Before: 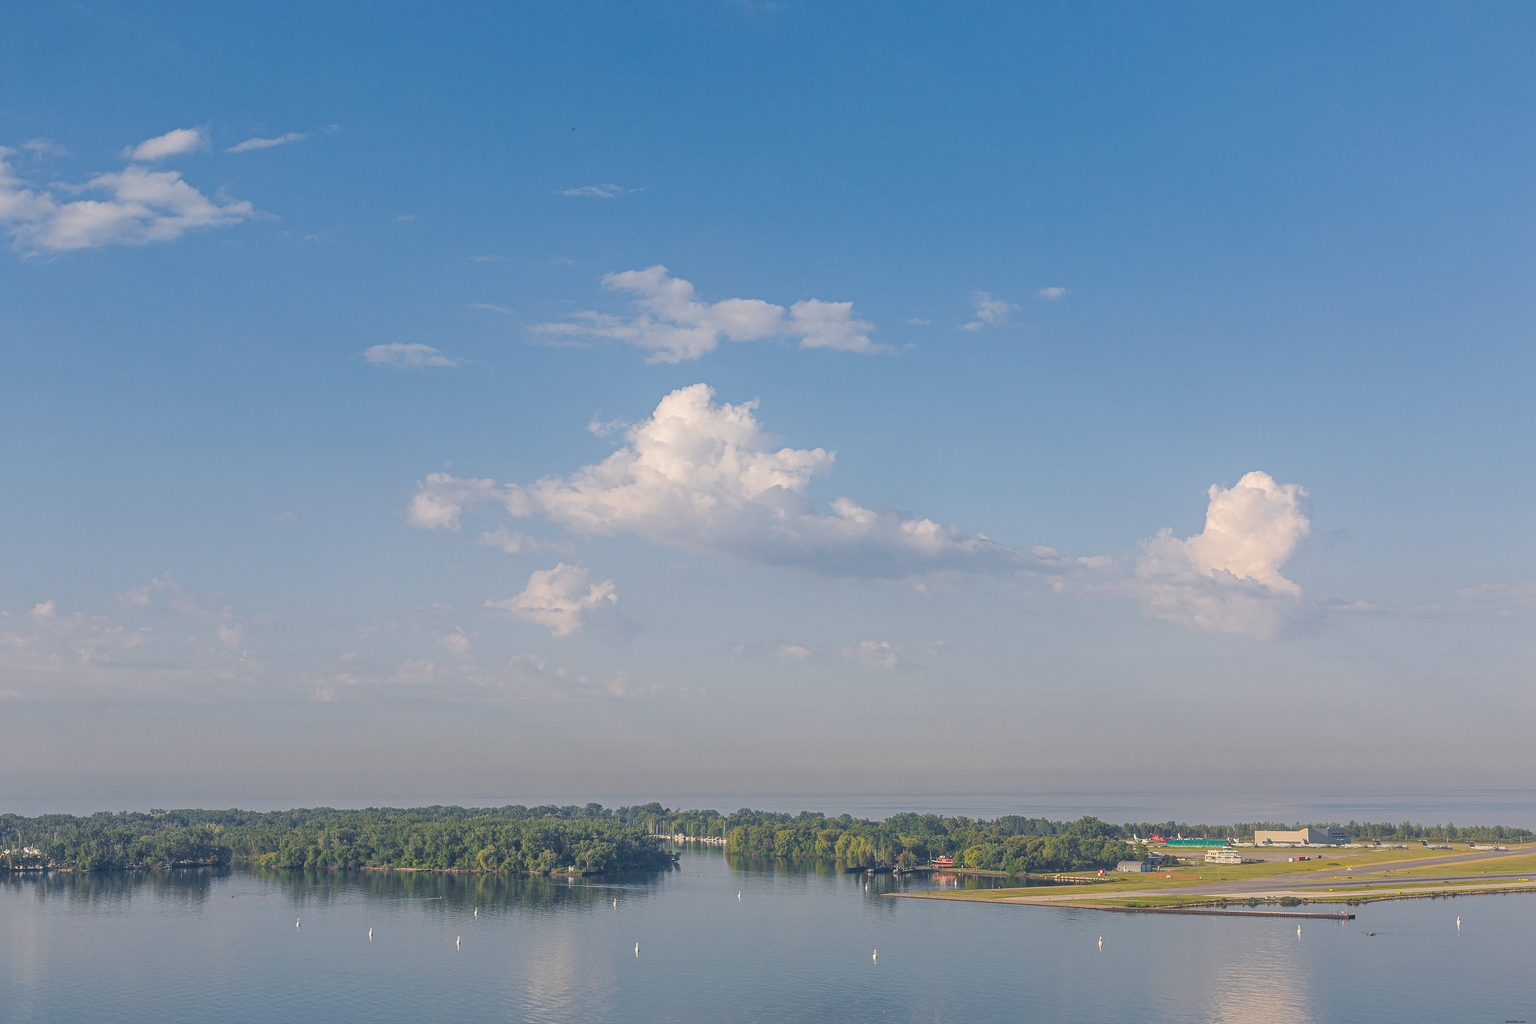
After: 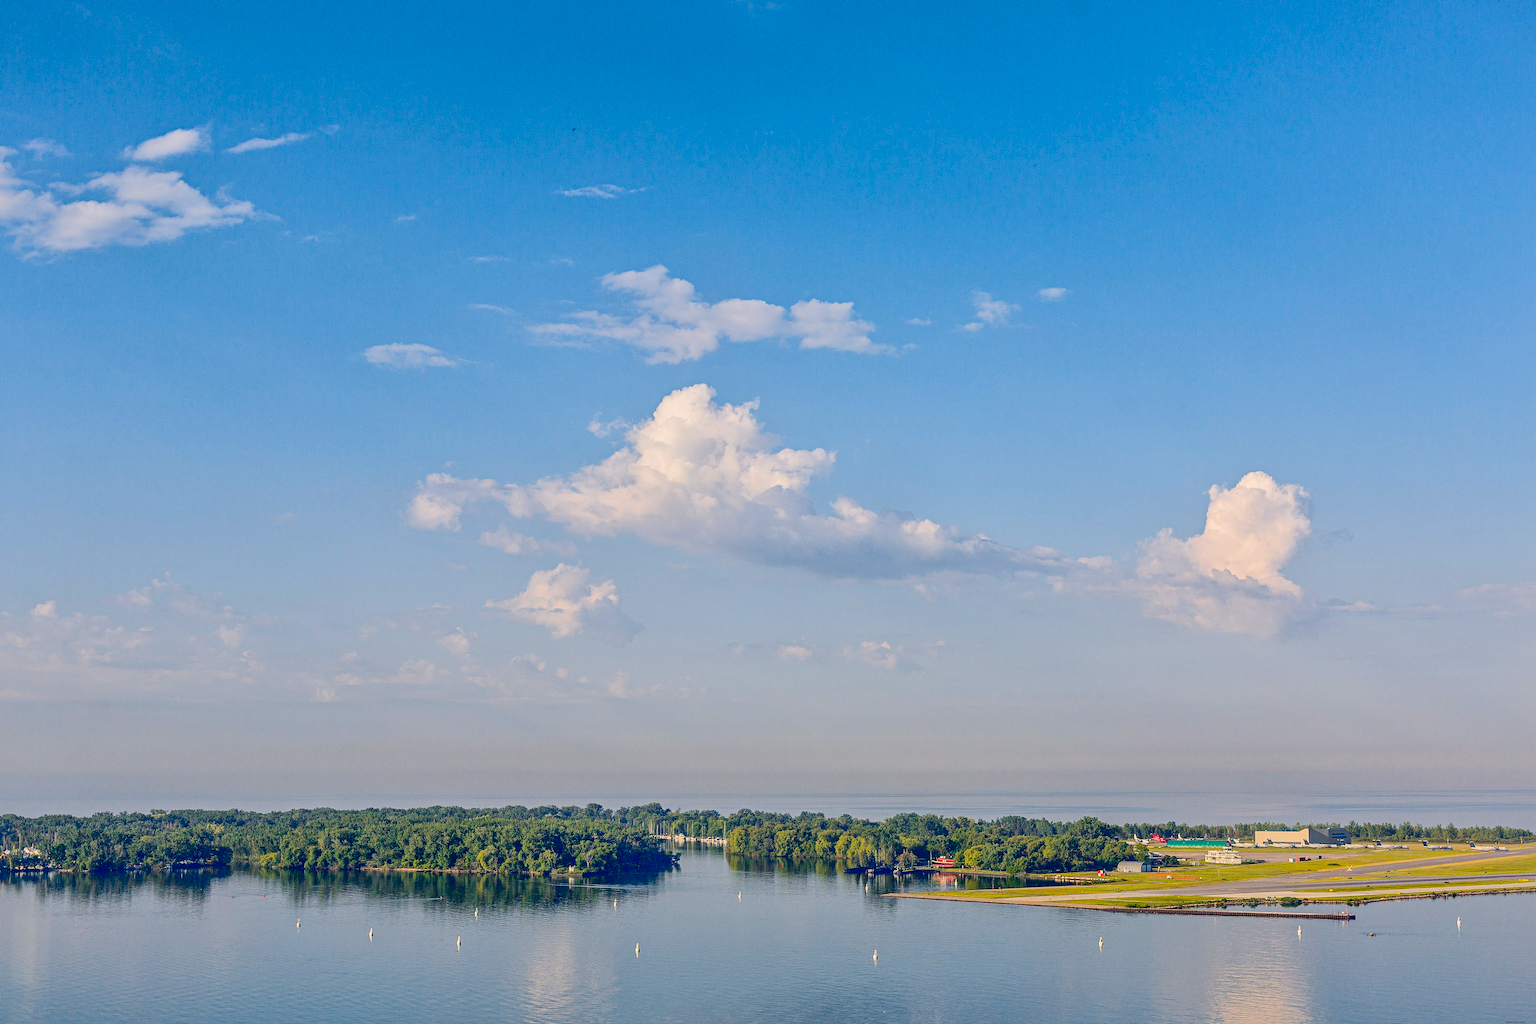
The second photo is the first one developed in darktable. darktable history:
exposure: black level correction 0.058, compensate highlight preservation false
shadows and highlights: on, module defaults
tone curve: curves: ch0 [(0, 0.003) (0.044, 0.032) (0.12, 0.089) (0.197, 0.168) (0.281, 0.273) (0.468, 0.548) (0.588, 0.71) (0.701, 0.815) (0.86, 0.922) (1, 0.982)]; ch1 [(0, 0) (0.247, 0.215) (0.433, 0.382) (0.466, 0.426) (0.493, 0.481) (0.501, 0.5) (0.517, 0.524) (0.557, 0.582) (0.598, 0.651) (0.671, 0.735) (0.796, 0.85) (1, 1)]; ch2 [(0, 0) (0.249, 0.216) (0.357, 0.317) (0.448, 0.432) (0.478, 0.492) (0.498, 0.499) (0.517, 0.53) (0.537, 0.57) (0.569, 0.623) (0.61, 0.663) (0.706, 0.75) (0.808, 0.809) (0.991, 0.968)], color space Lab, linked channels, preserve colors none
